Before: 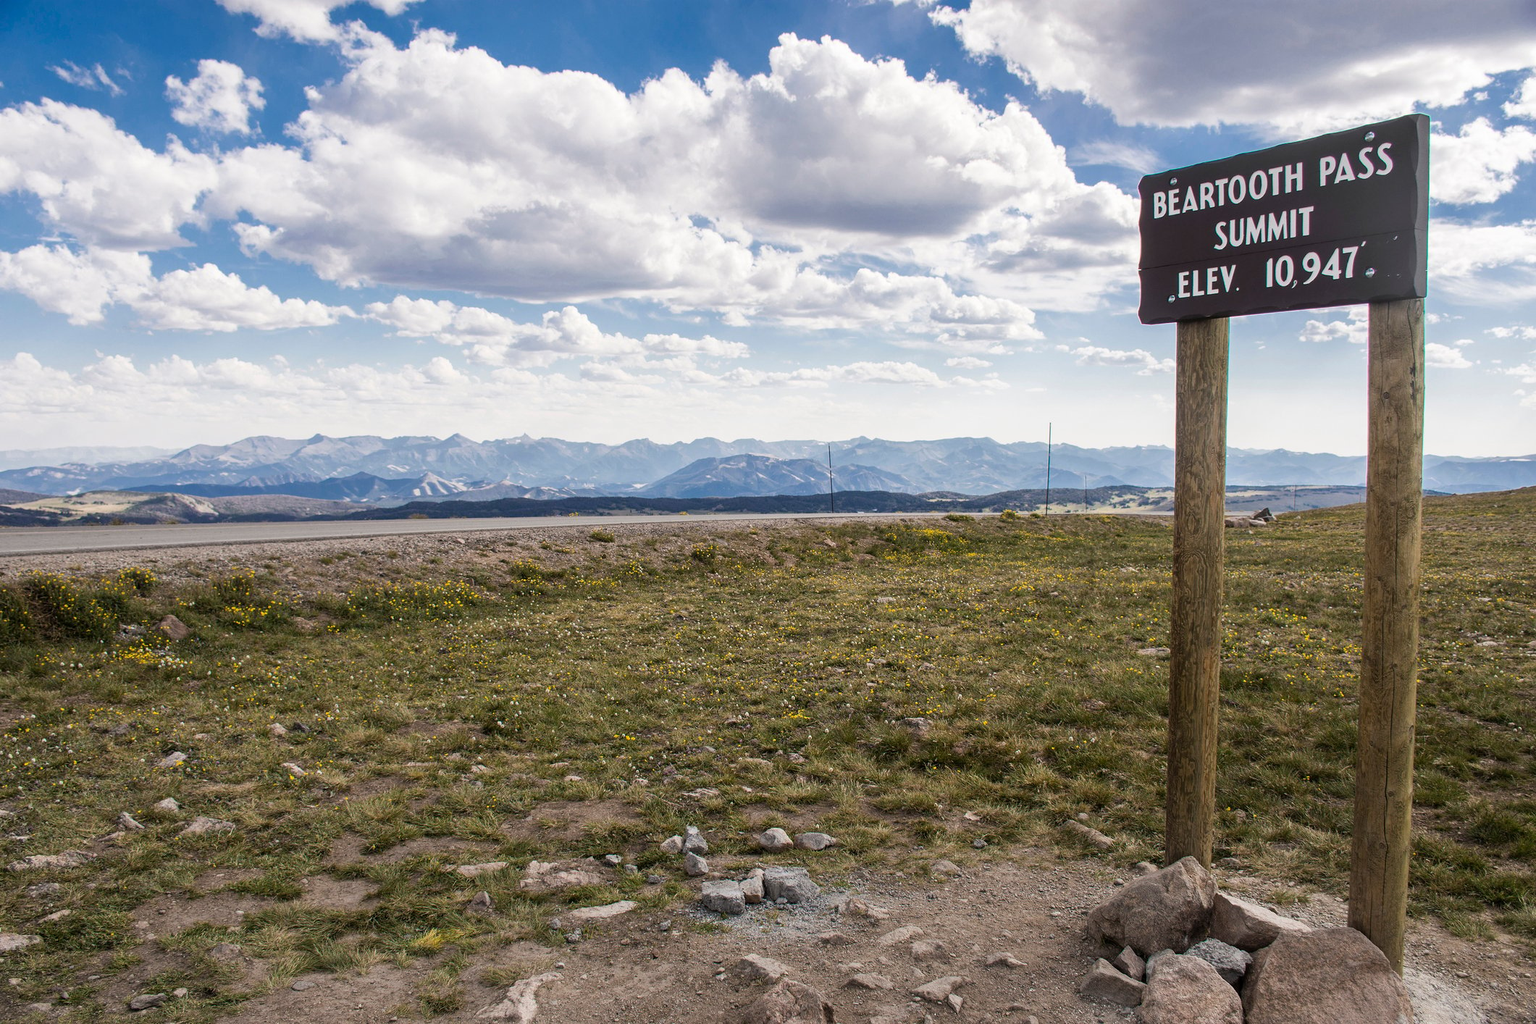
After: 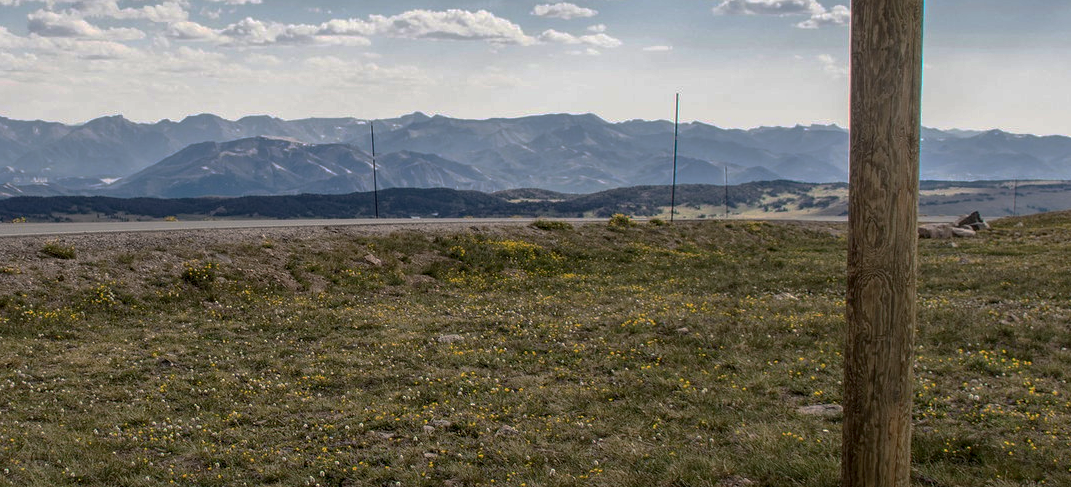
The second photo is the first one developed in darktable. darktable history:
base curve: curves: ch0 [(0, 0) (0.841, 0.609) (1, 1)], preserve colors none
crop: left 36.447%, top 34.713%, right 13.048%, bottom 30.842%
local contrast: on, module defaults
